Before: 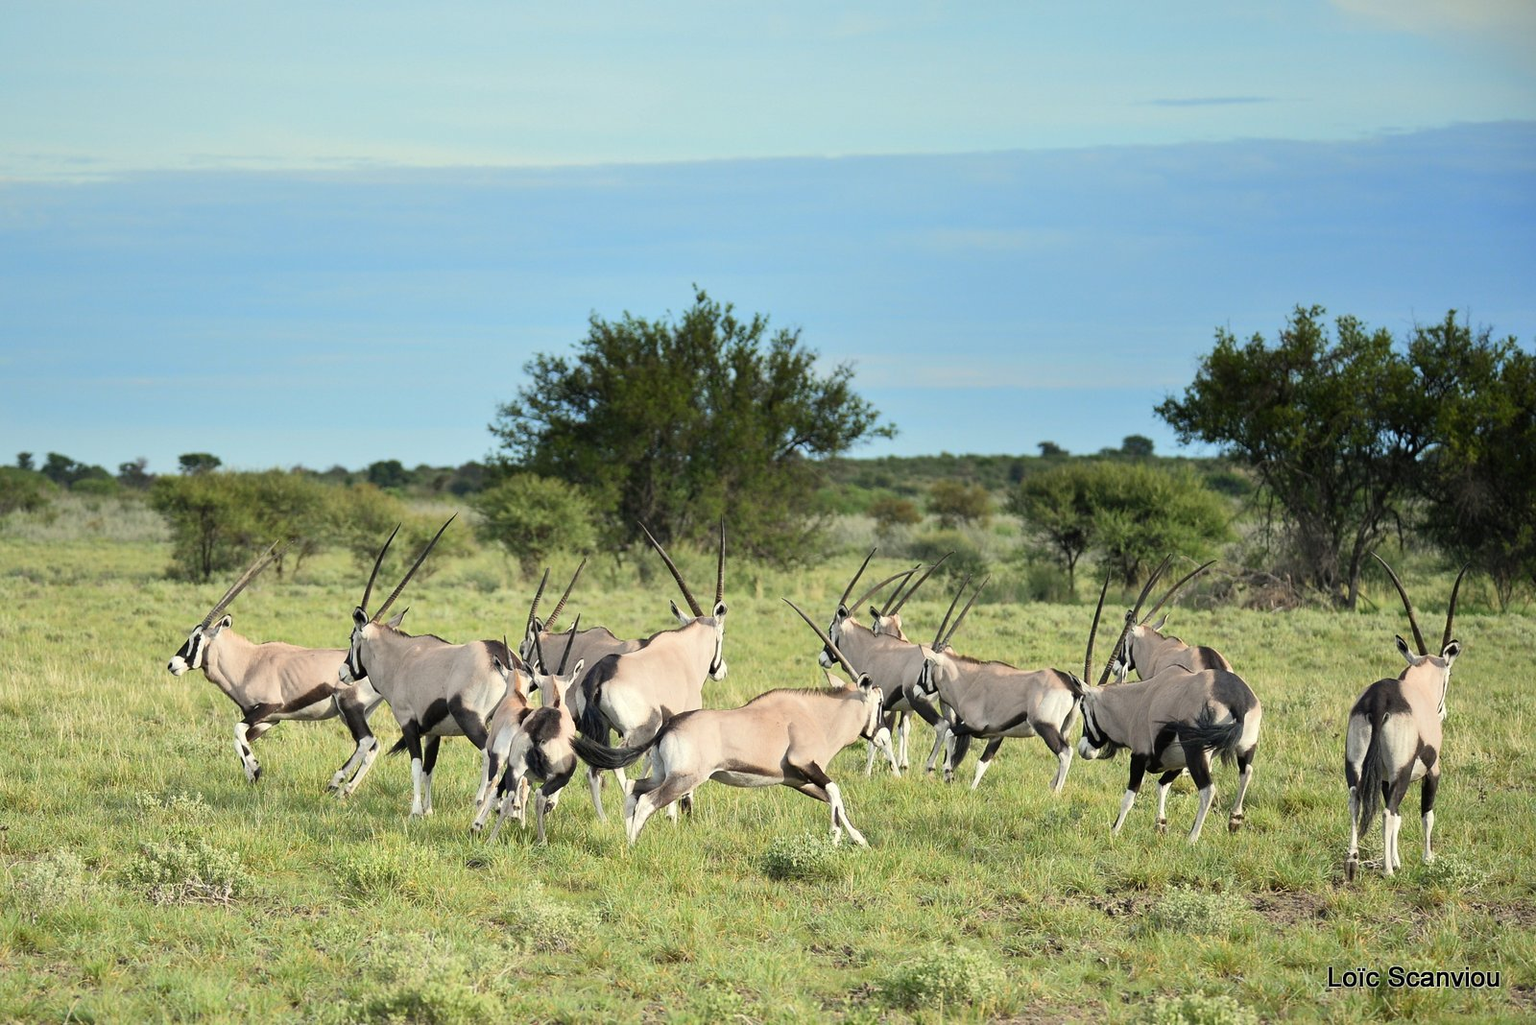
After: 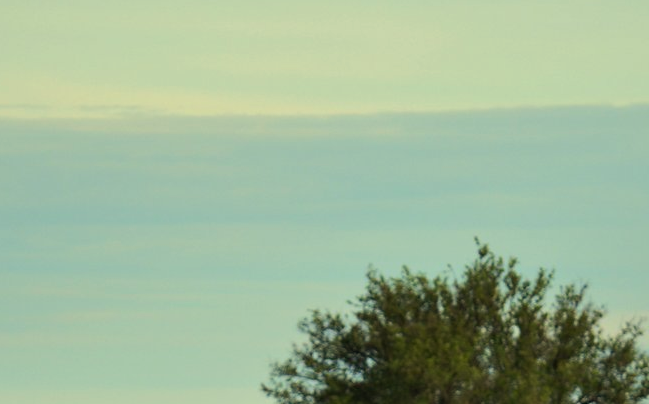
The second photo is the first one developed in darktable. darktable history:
white balance: red 1.08, blue 0.791
crop: left 15.452%, top 5.459%, right 43.956%, bottom 56.62%
exposure: exposure -0.072 EV, compensate highlight preservation false
